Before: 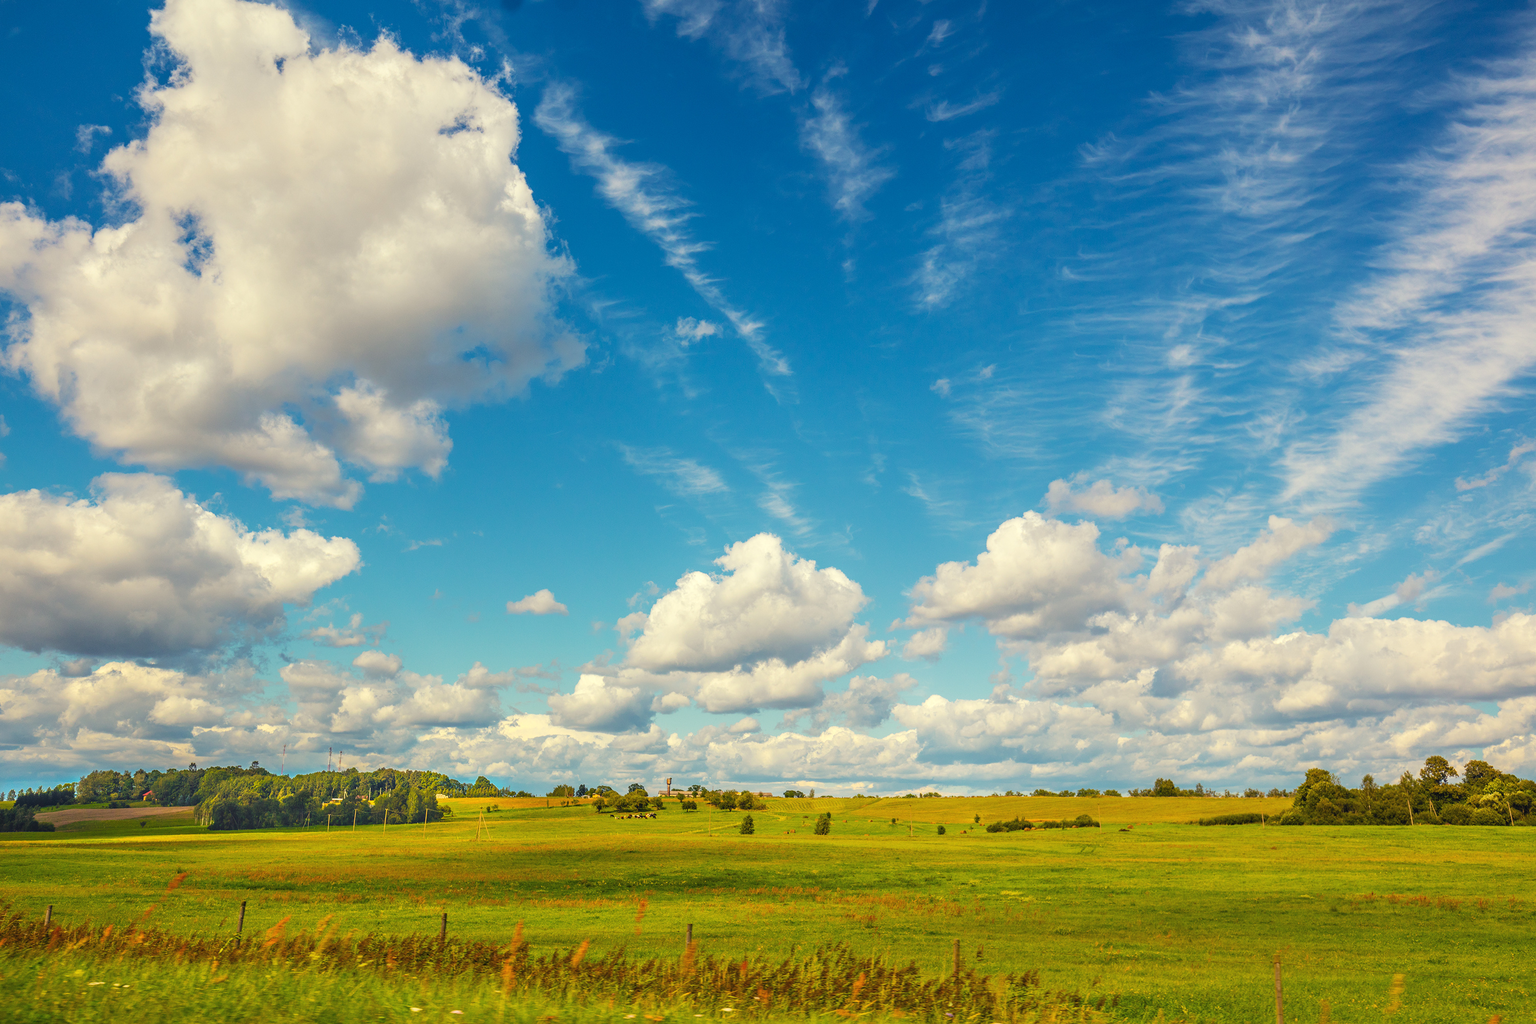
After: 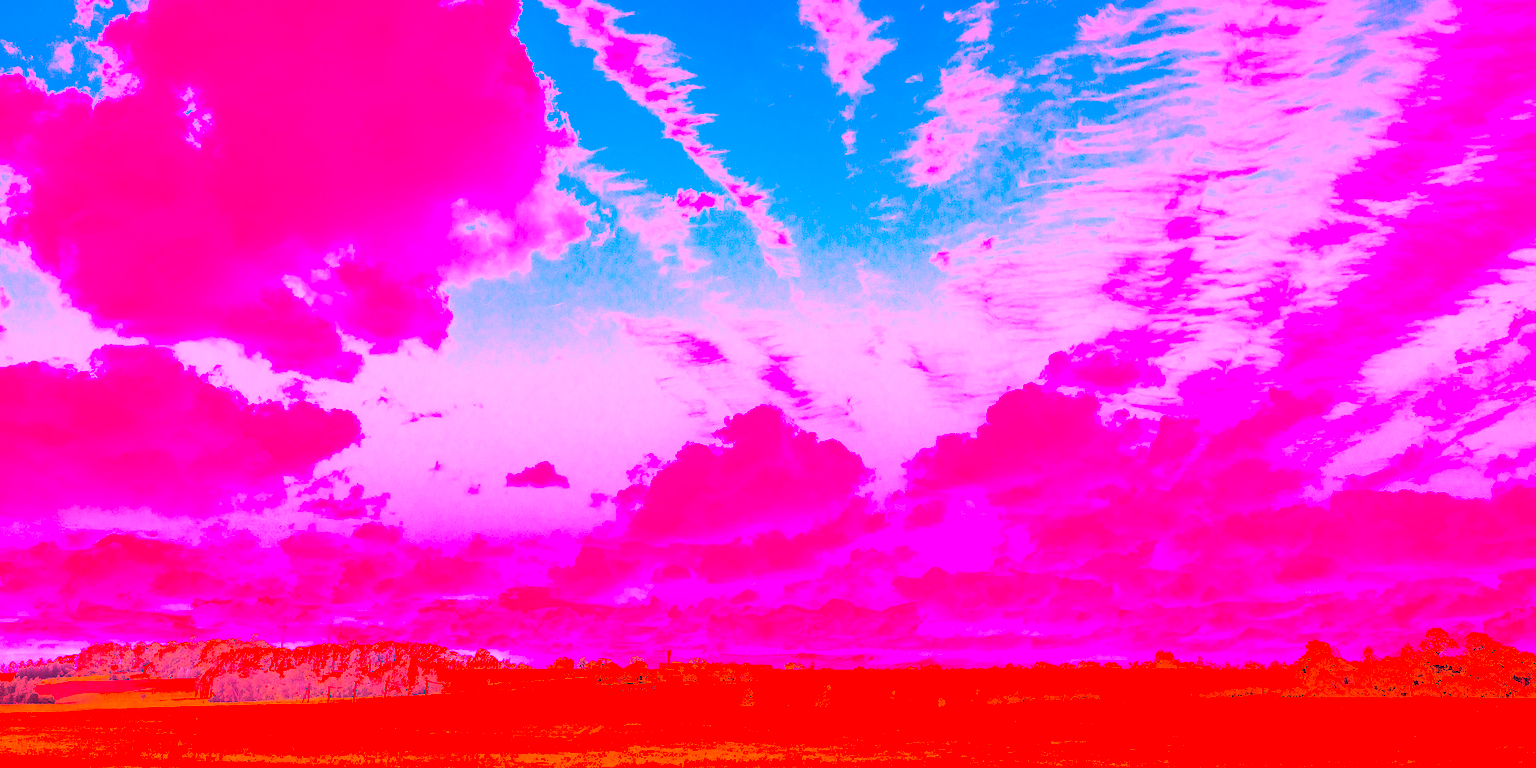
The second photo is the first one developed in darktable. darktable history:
contrast brightness saturation: contrast 0.2, brightness 0.16, saturation 0.22
crop and rotate: top 12.5%, bottom 12.5%
tone curve: curves: ch0 [(0, 0) (0.004, 0.001) (0.133, 0.112) (0.325, 0.362) (0.832, 0.893) (1, 1)], color space Lab, linked channels, preserve colors none
white balance: red 4.26, blue 1.802
